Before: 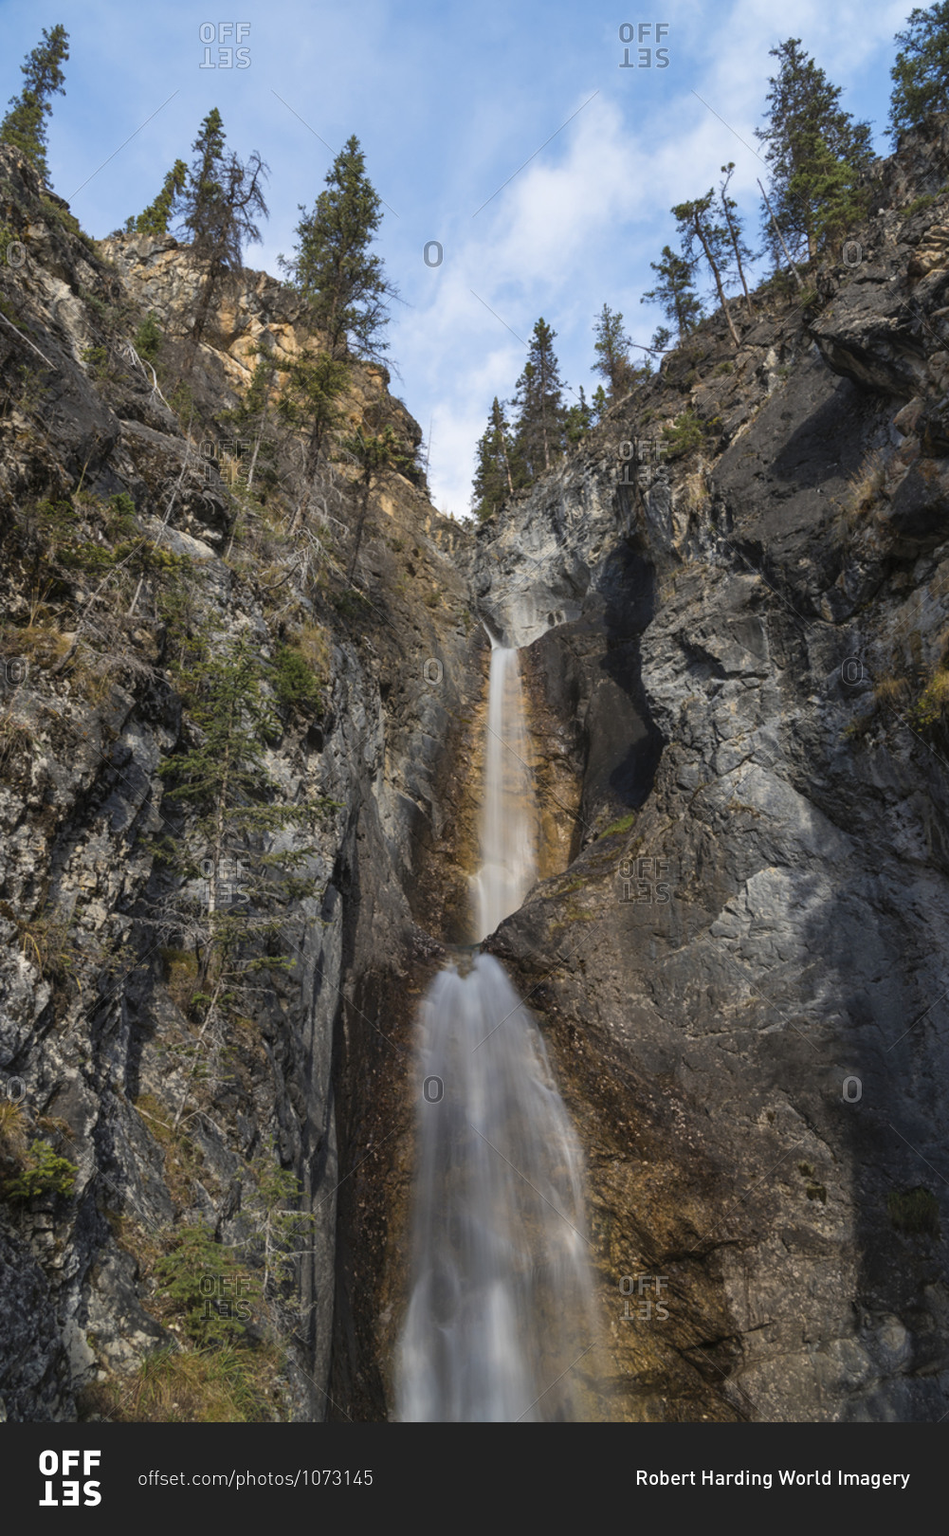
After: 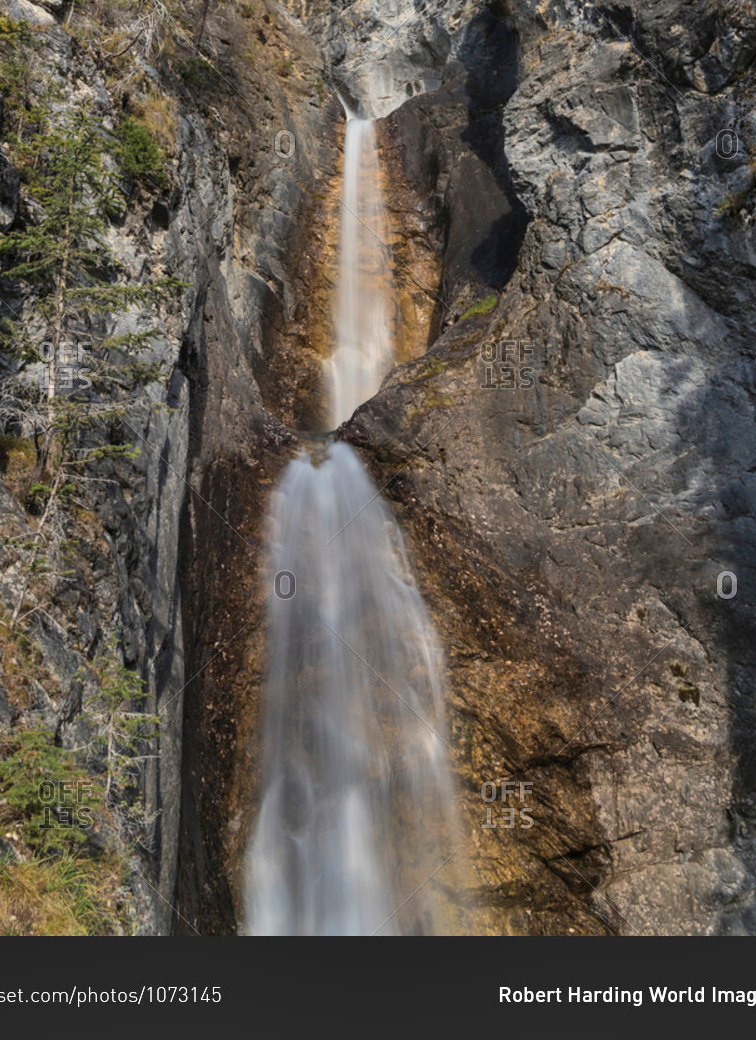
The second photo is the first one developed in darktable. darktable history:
exposure: exposure 0.203 EV, compensate exposure bias true, compensate highlight preservation false
crop and rotate: left 17.272%, top 34.824%, right 7.15%, bottom 0.939%
shadows and highlights: soften with gaussian
